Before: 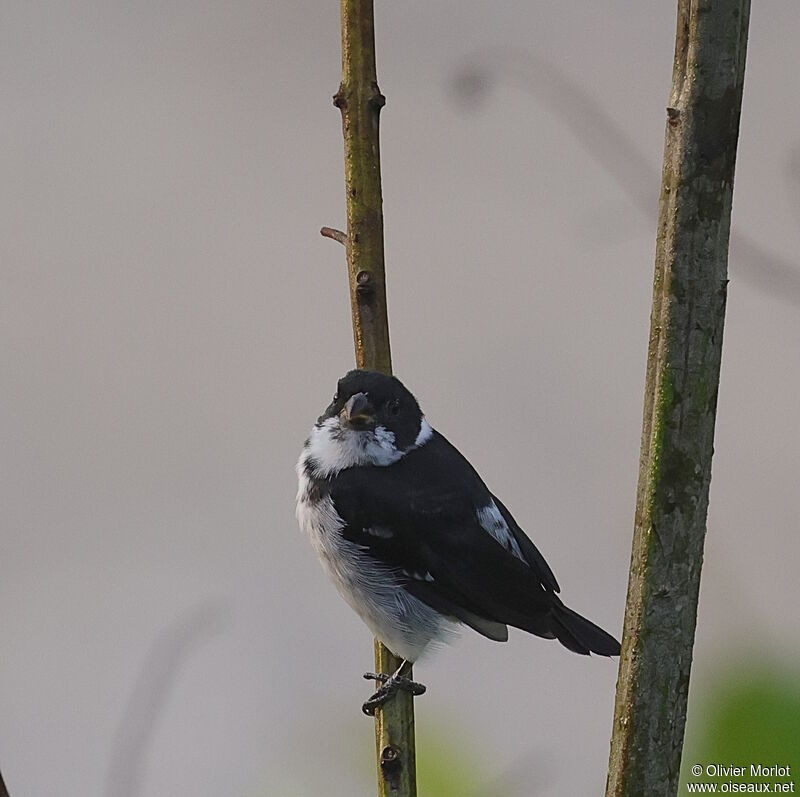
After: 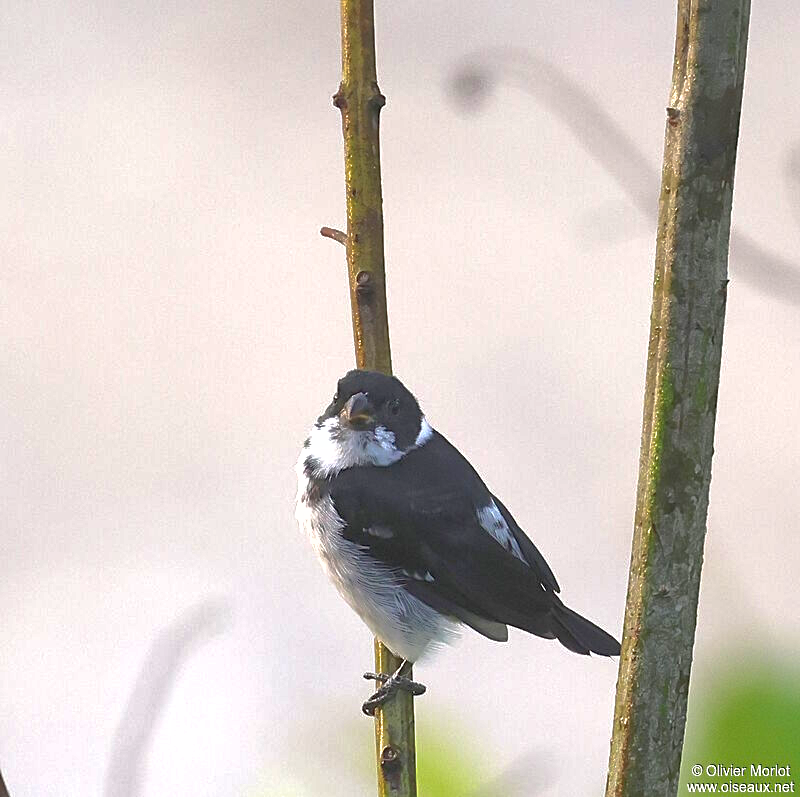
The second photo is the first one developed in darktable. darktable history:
exposure: black level correction 0, exposure 1.379 EV, compensate exposure bias true, compensate highlight preservation false
shadows and highlights: on, module defaults
